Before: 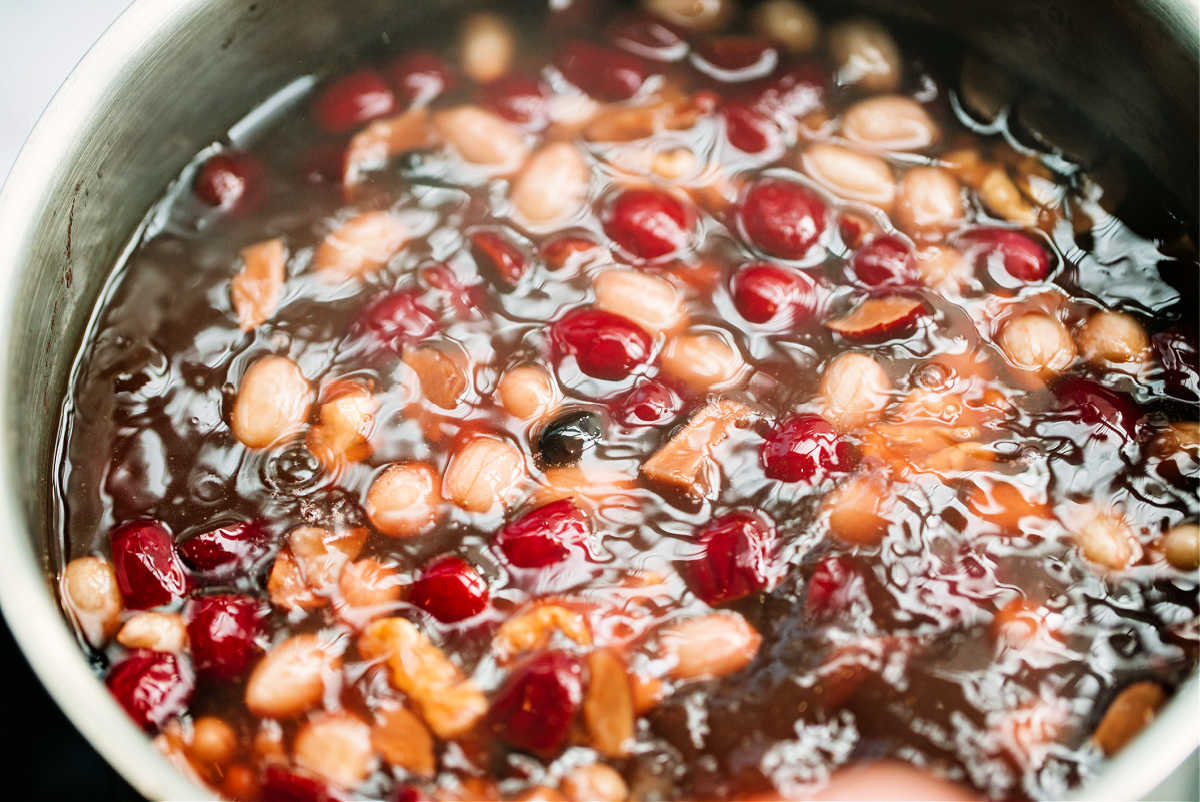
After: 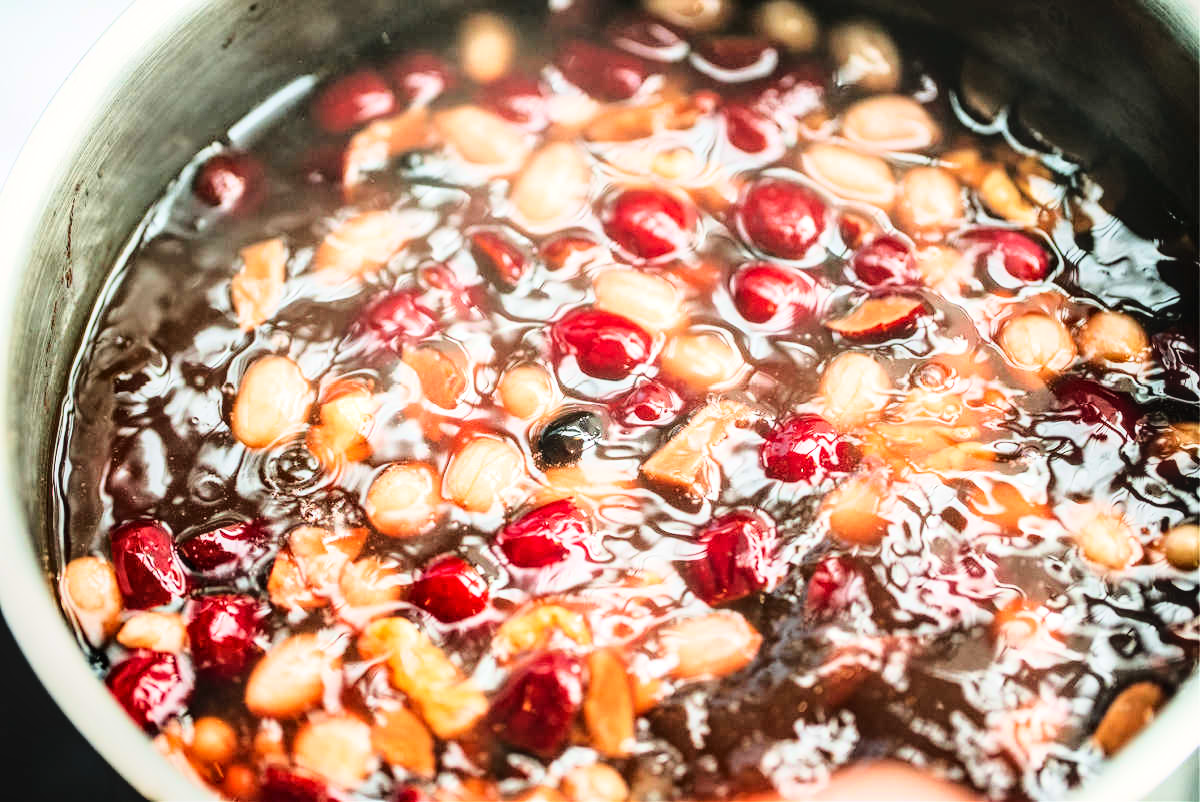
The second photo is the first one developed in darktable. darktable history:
local contrast: on, module defaults
base curve: curves: ch0 [(0, 0) (0.028, 0.03) (0.121, 0.232) (0.46, 0.748) (0.859, 0.968) (1, 1)]
